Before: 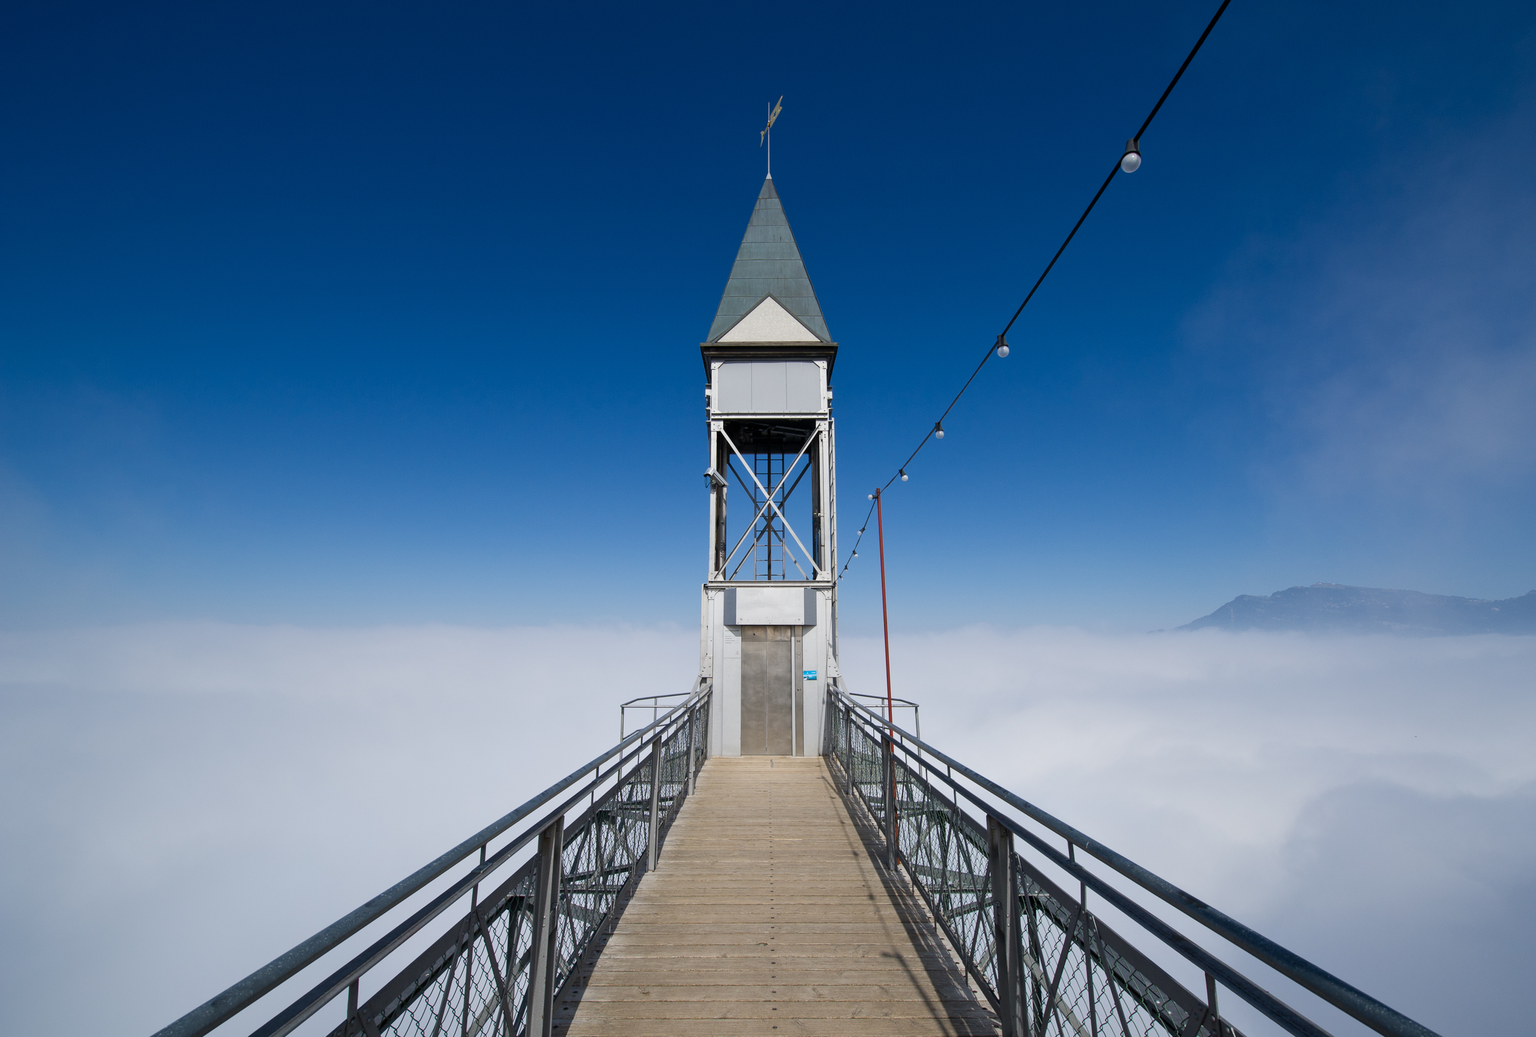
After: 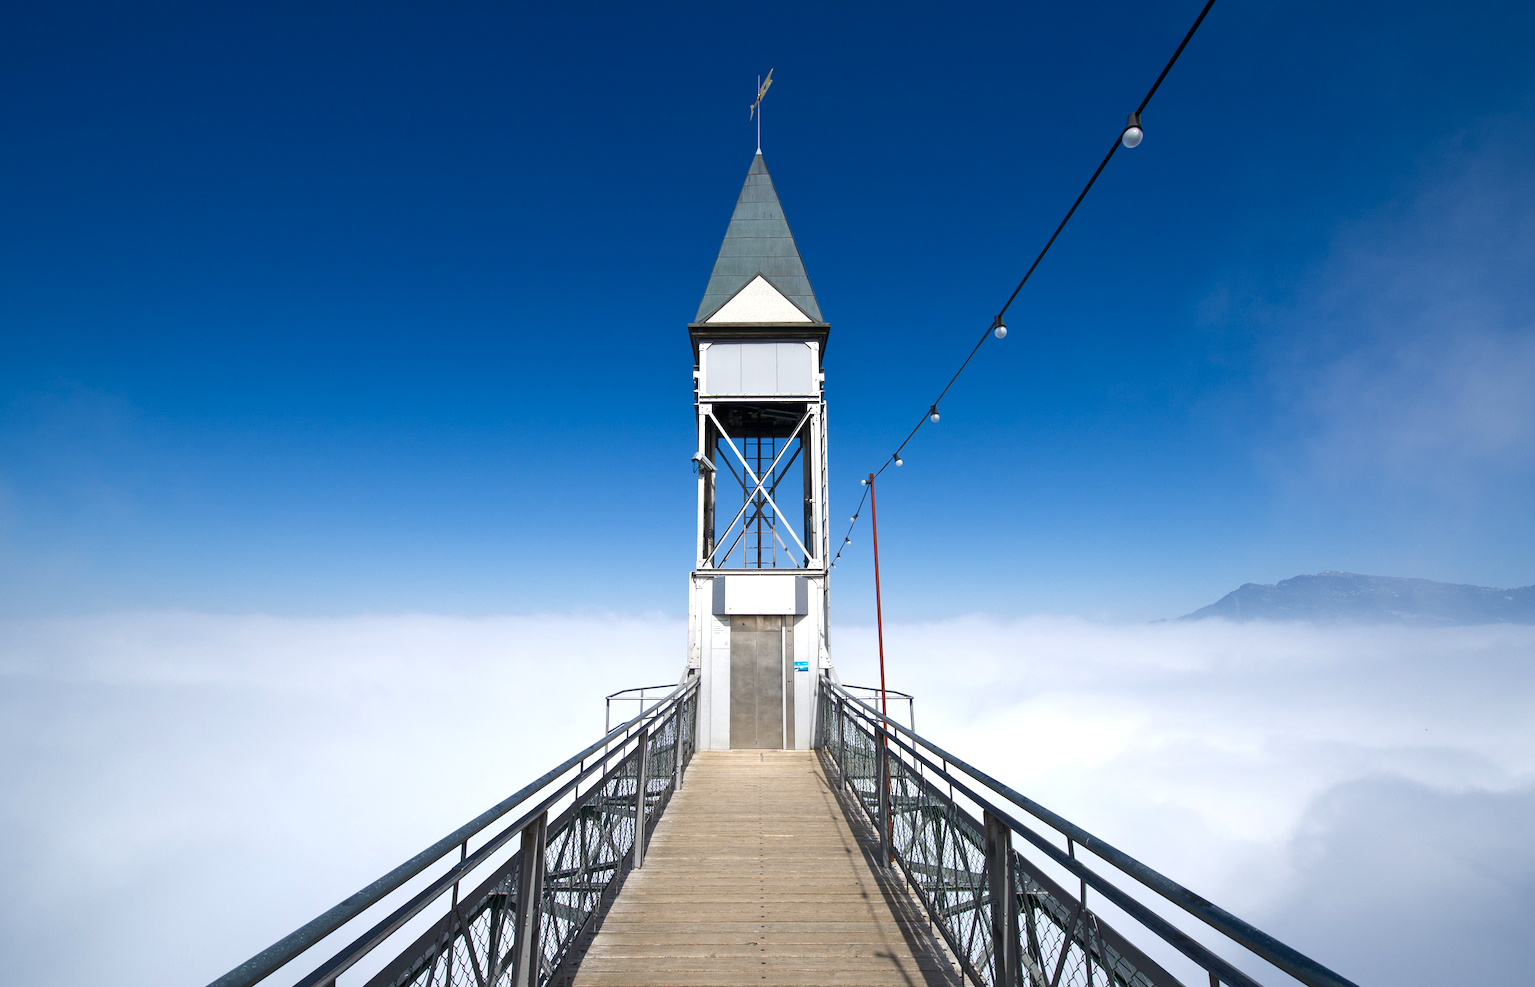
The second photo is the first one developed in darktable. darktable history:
exposure: black level correction 0, exposure 0.697 EV, compensate highlight preservation false
crop: left 2.229%, top 2.875%, right 0.846%, bottom 4.873%
tone curve: curves: ch0 [(0, 0) (0.003, 0.002) (0.011, 0.009) (0.025, 0.021) (0.044, 0.037) (0.069, 0.058) (0.1, 0.084) (0.136, 0.114) (0.177, 0.149) (0.224, 0.188) (0.277, 0.232) (0.335, 0.281) (0.399, 0.341) (0.468, 0.416) (0.543, 0.496) (0.623, 0.574) (0.709, 0.659) (0.801, 0.754) (0.898, 0.876) (1, 1)], color space Lab, independent channels, preserve colors none
